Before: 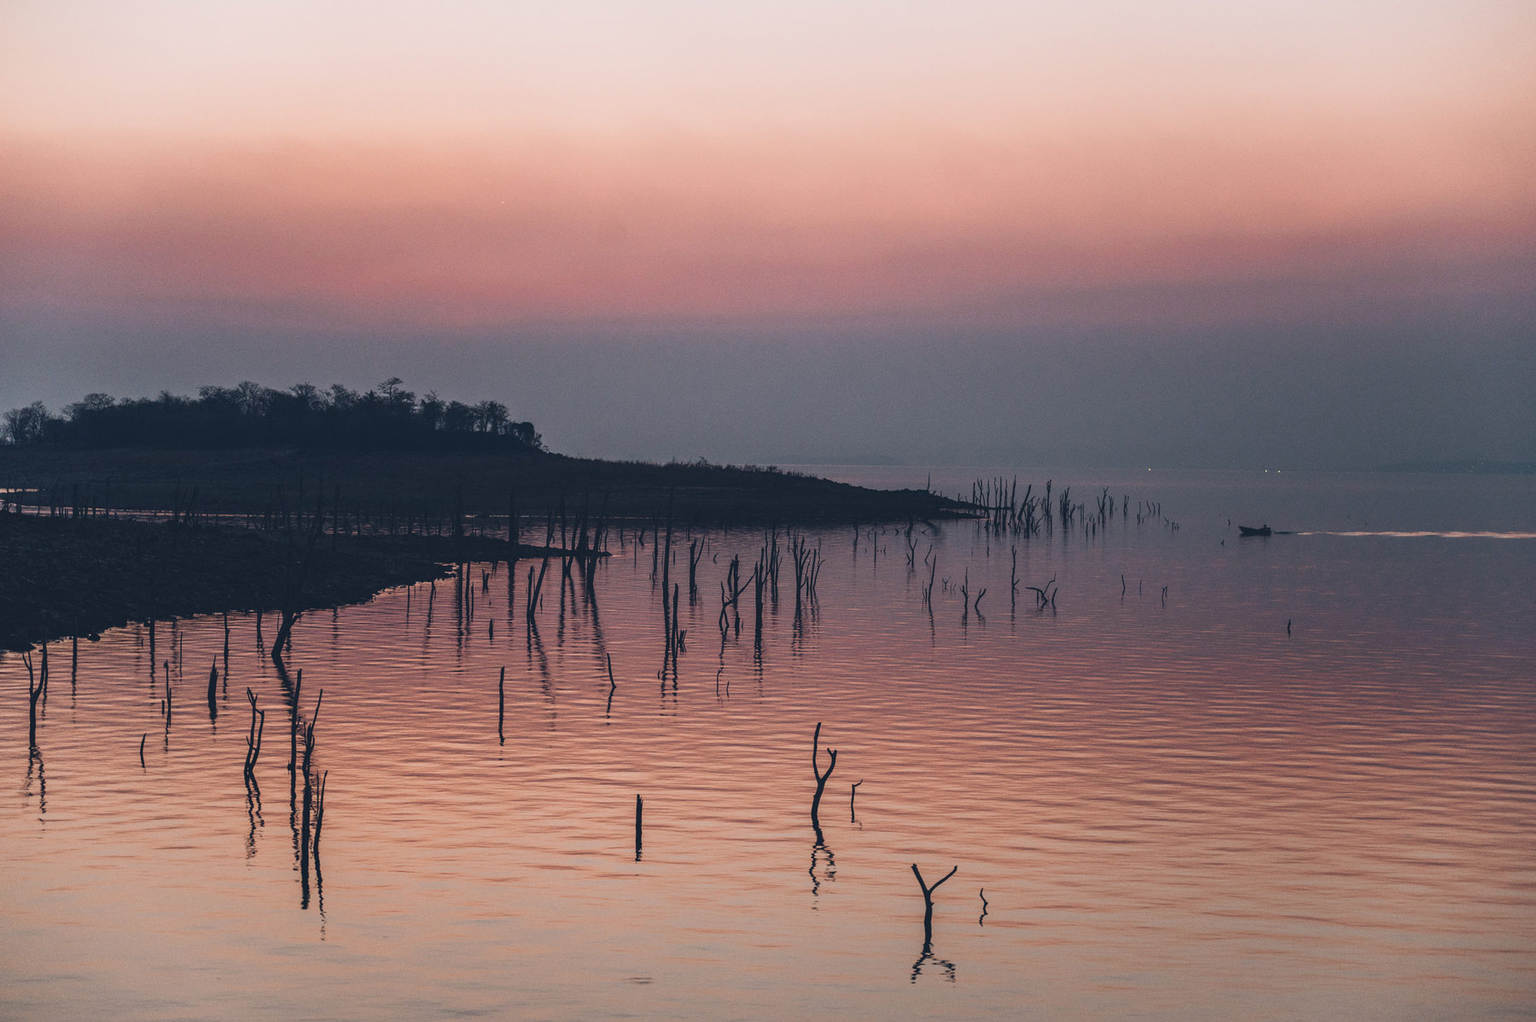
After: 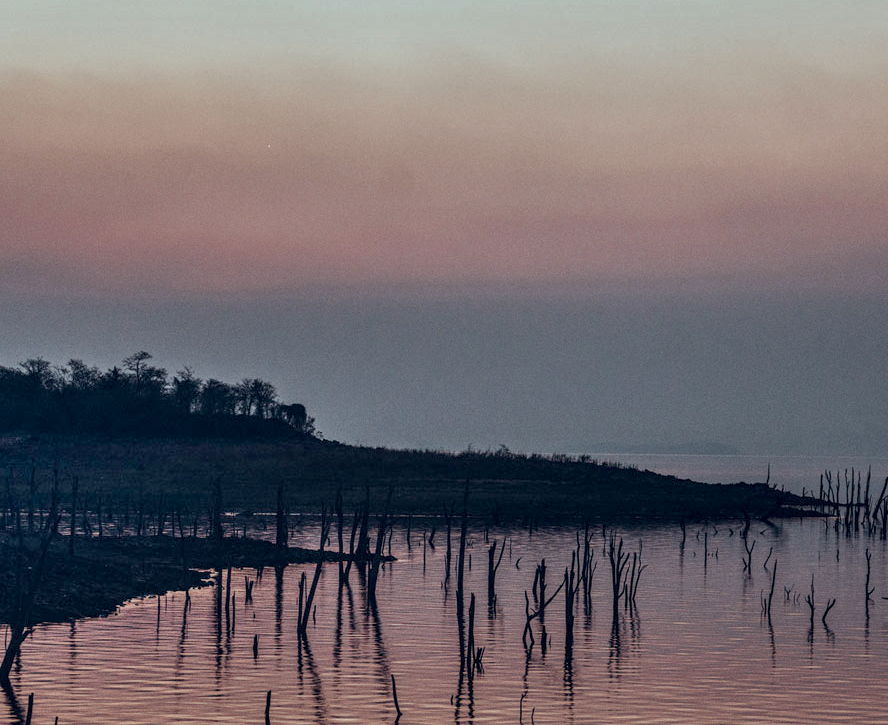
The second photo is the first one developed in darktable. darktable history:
exposure: black level correction 0.009, exposure -0.16 EV, compensate highlight preservation false
shadows and highlights: shadows 60.13, highlights -60.48, soften with gaussian
crop: left 17.807%, top 7.677%, right 32.829%, bottom 31.754%
color balance rgb: highlights gain › chroma 4.12%, highlights gain › hue 198.64°, perceptual saturation grading › global saturation 0.939%, perceptual saturation grading › highlights -31.376%, perceptual saturation grading › mid-tones 5.941%, perceptual saturation grading › shadows 17.19%
local contrast: on, module defaults
color correction: highlights b* 0.032, saturation 0.861
